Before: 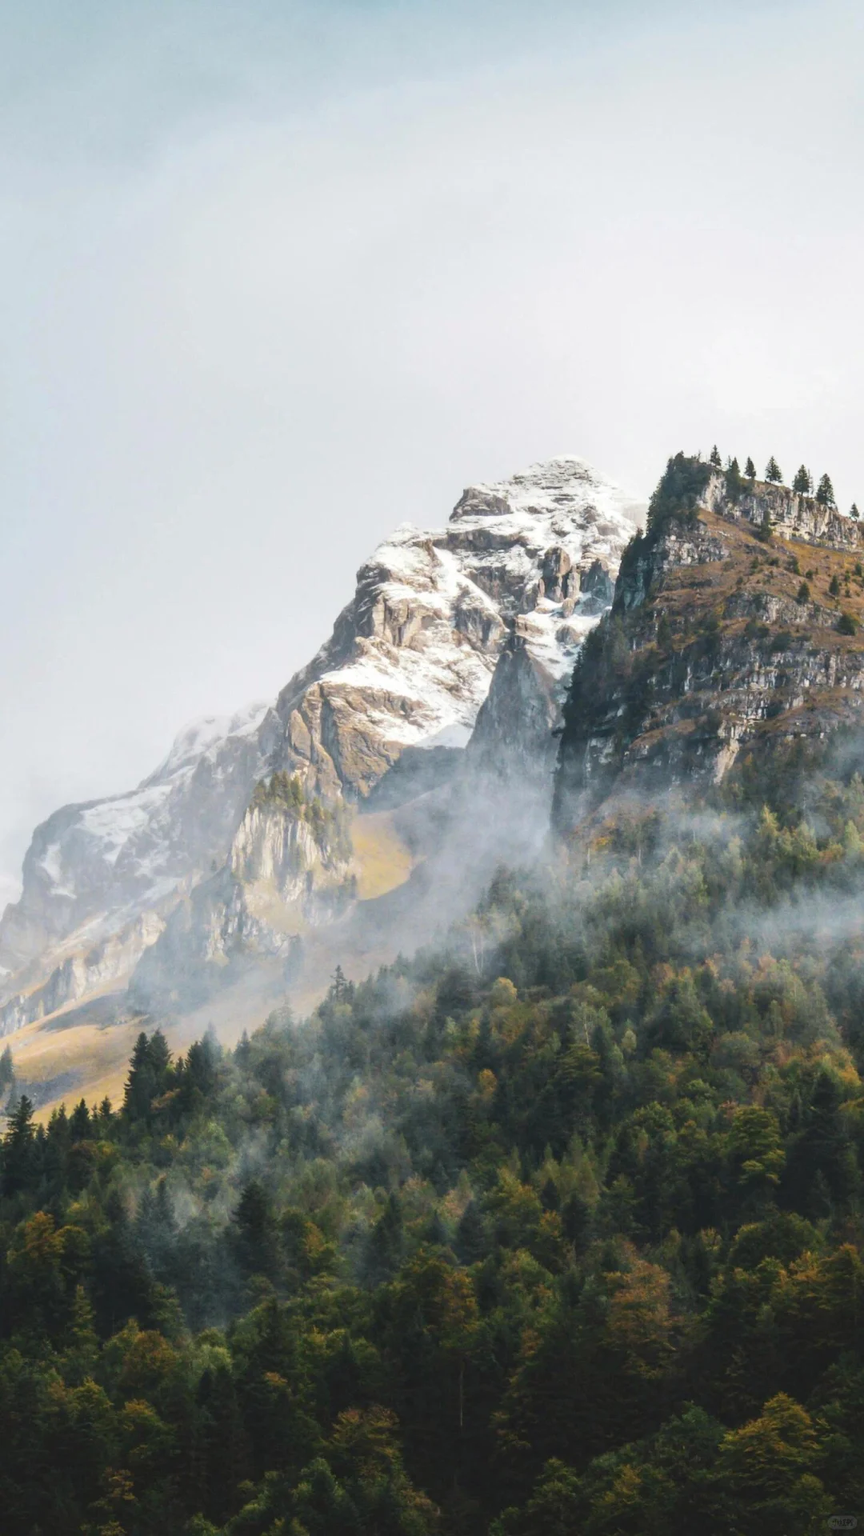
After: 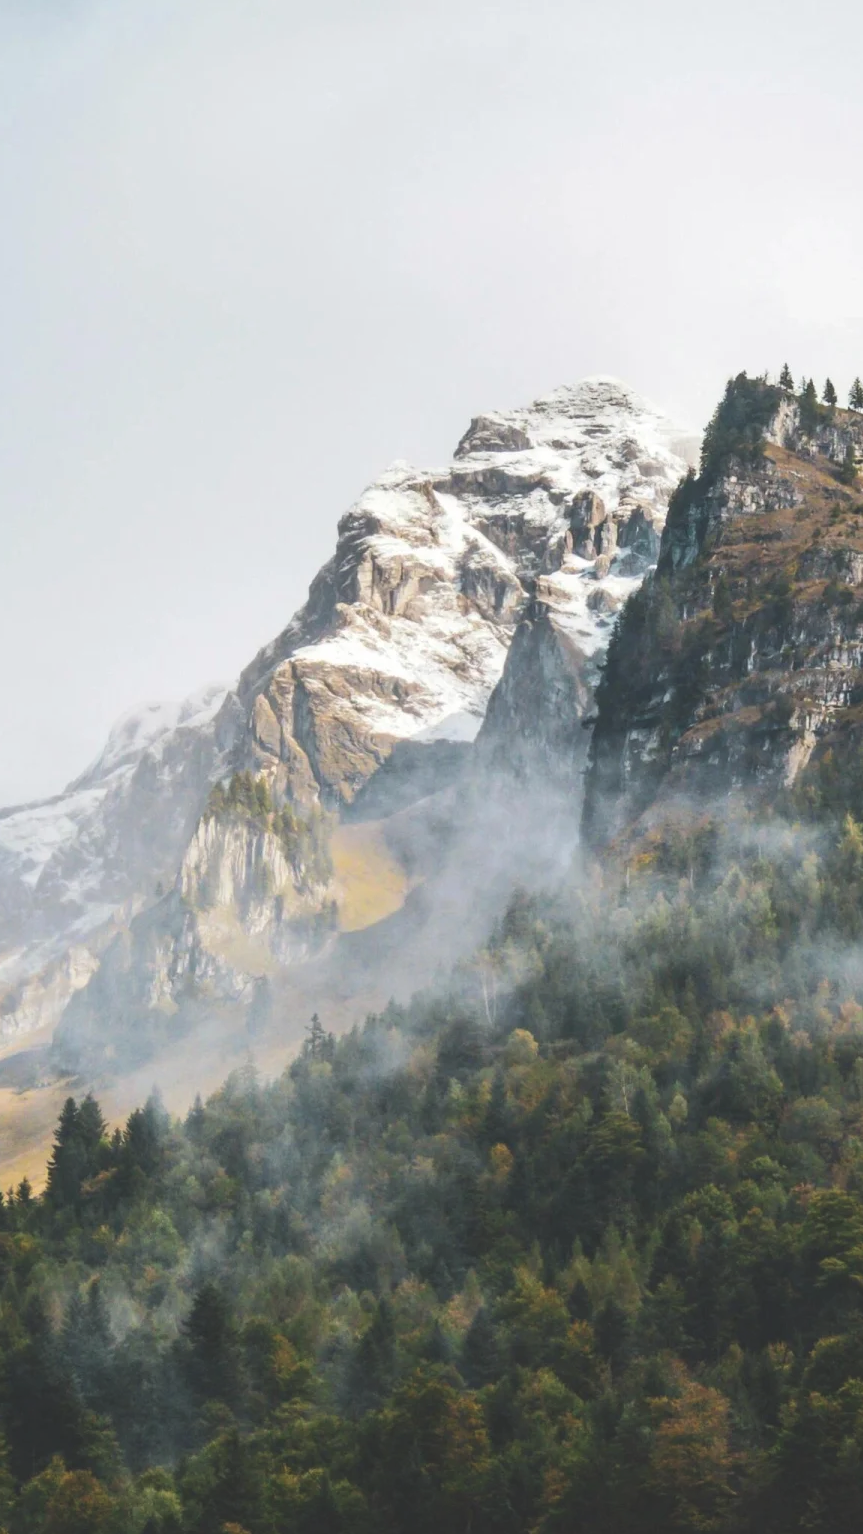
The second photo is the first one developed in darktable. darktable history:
crop and rotate: left 10.071%, top 10.071%, right 10.02%, bottom 10.02%
exposure: black level correction -0.015, compensate highlight preservation false
